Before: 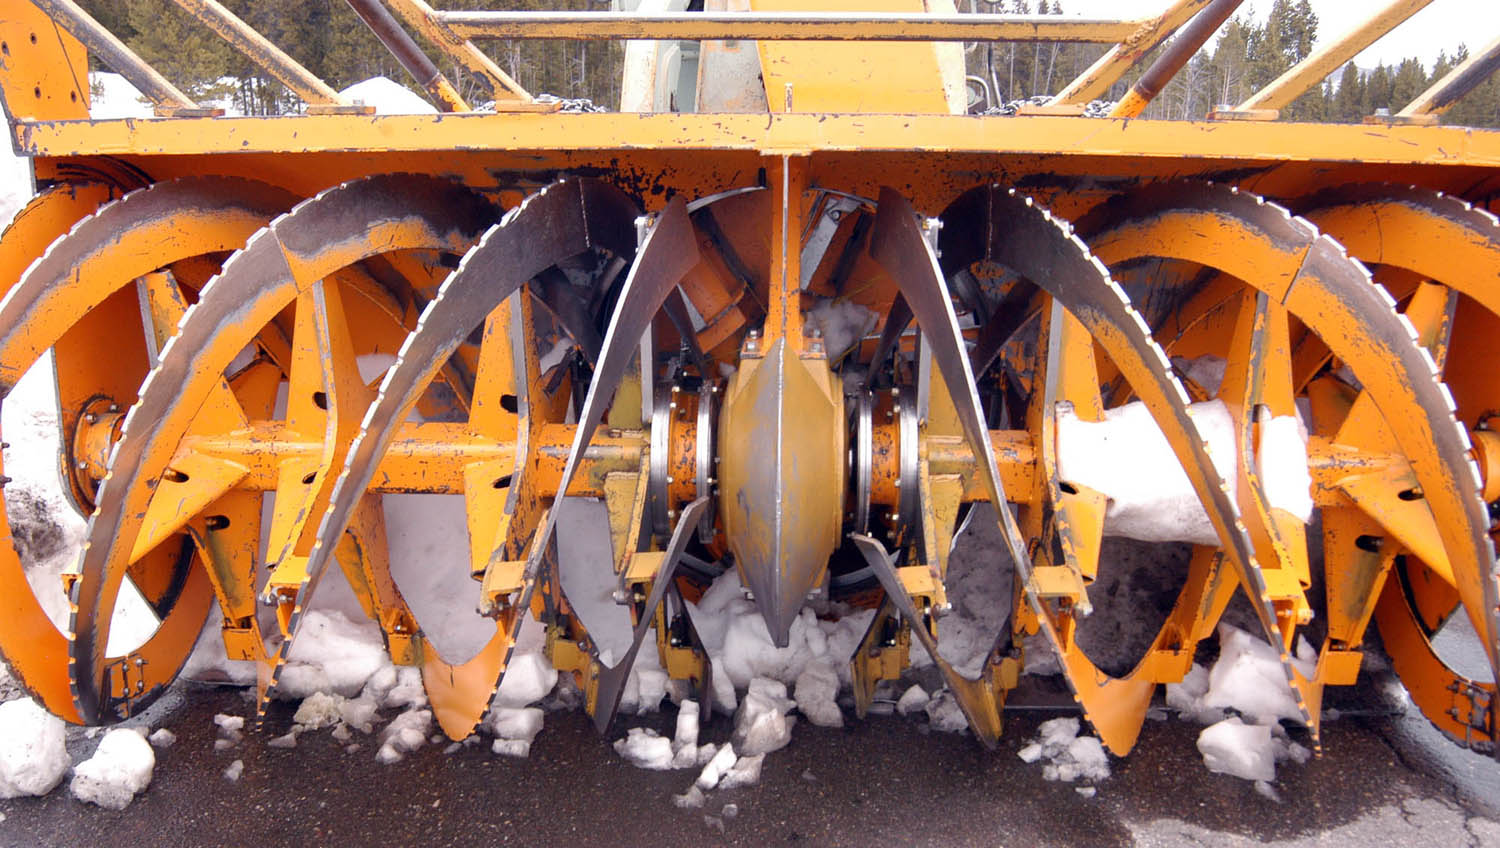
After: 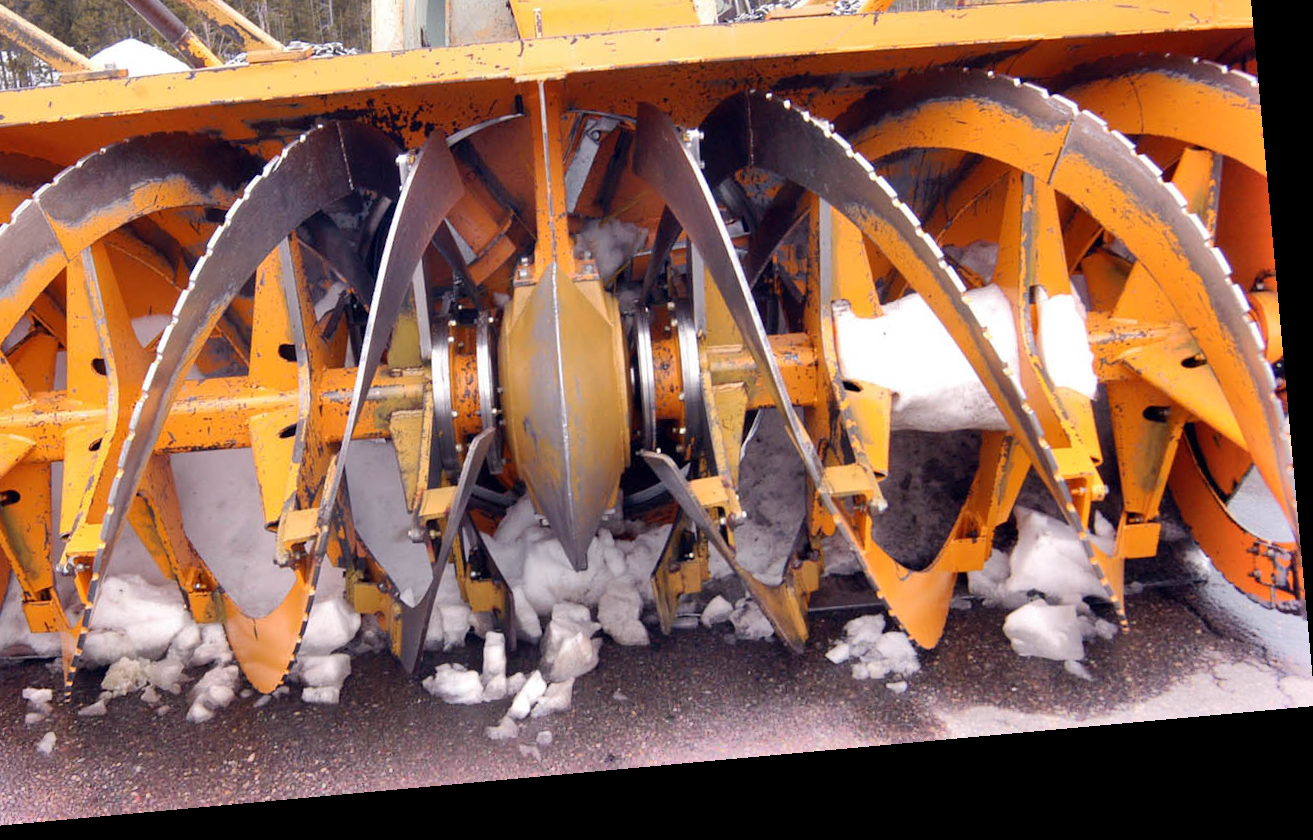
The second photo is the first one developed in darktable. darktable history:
crop: left 16.315%, top 14.246%
shadows and highlights: shadows 75, highlights -25, soften with gaussian
rotate and perspective: rotation -5.2°, automatic cropping off
